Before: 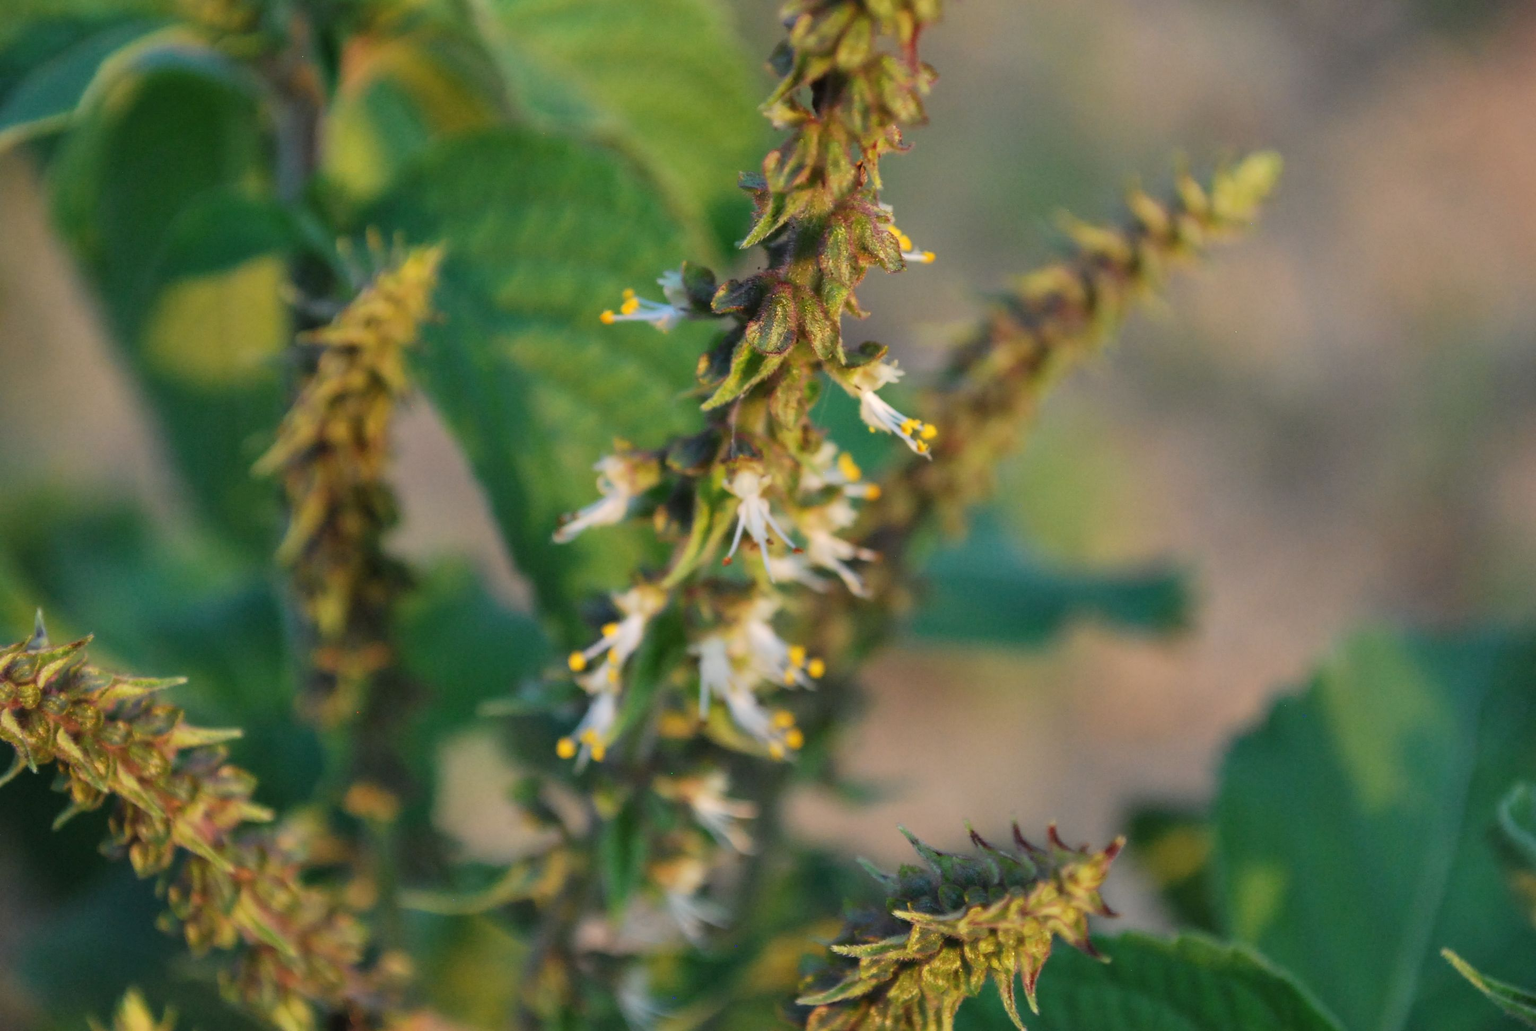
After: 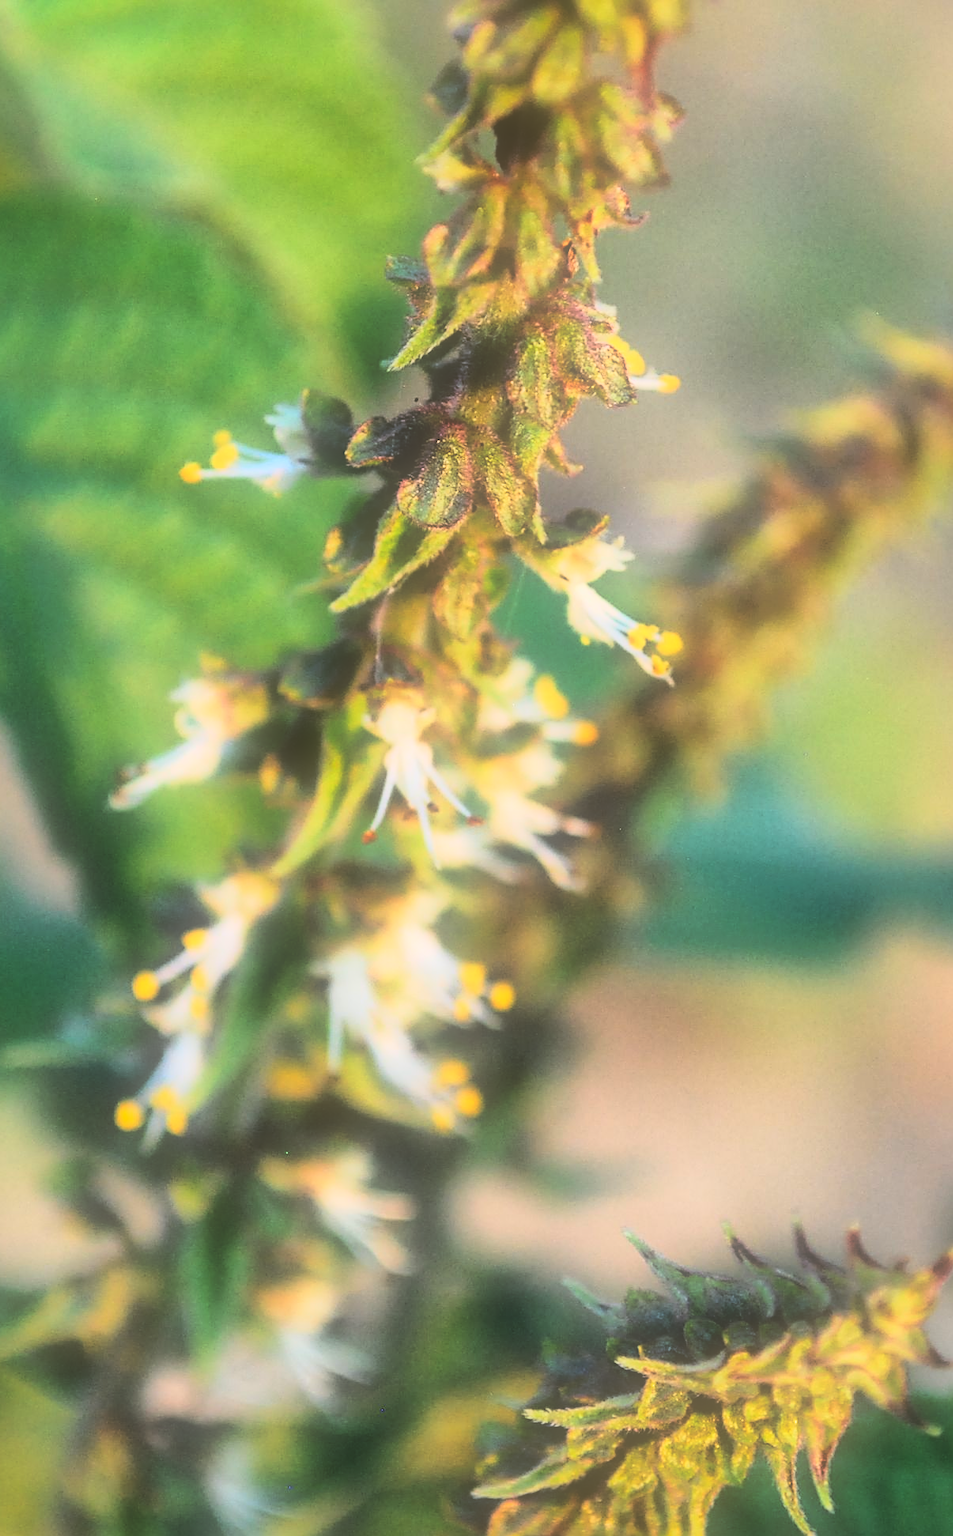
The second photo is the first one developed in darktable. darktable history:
sharpen: amount 0.55
rgb curve: curves: ch0 [(0, 0) (0.21, 0.15) (0.24, 0.21) (0.5, 0.75) (0.75, 0.96) (0.89, 0.99) (1, 1)]; ch1 [(0, 0.02) (0.21, 0.13) (0.25, 0.2) (0.5, 0.67) (0.75, 0.9) (0.89, 0.97) (1, 1)]; ch2 [(0, 0.02) (0.21, 0.13) (0.25, 0.2) (0.5, 0.67) (0.75, 0.9) (0.89, 0.97) (1, 1)], compensate middle gray true
soften: size 60.24%, saturation 65.46%, brightness 0.506 EV, mix 25.7%
crop: left 31.229%, right 27.105%
shadows and highlights: shadows 40, highlights -60
